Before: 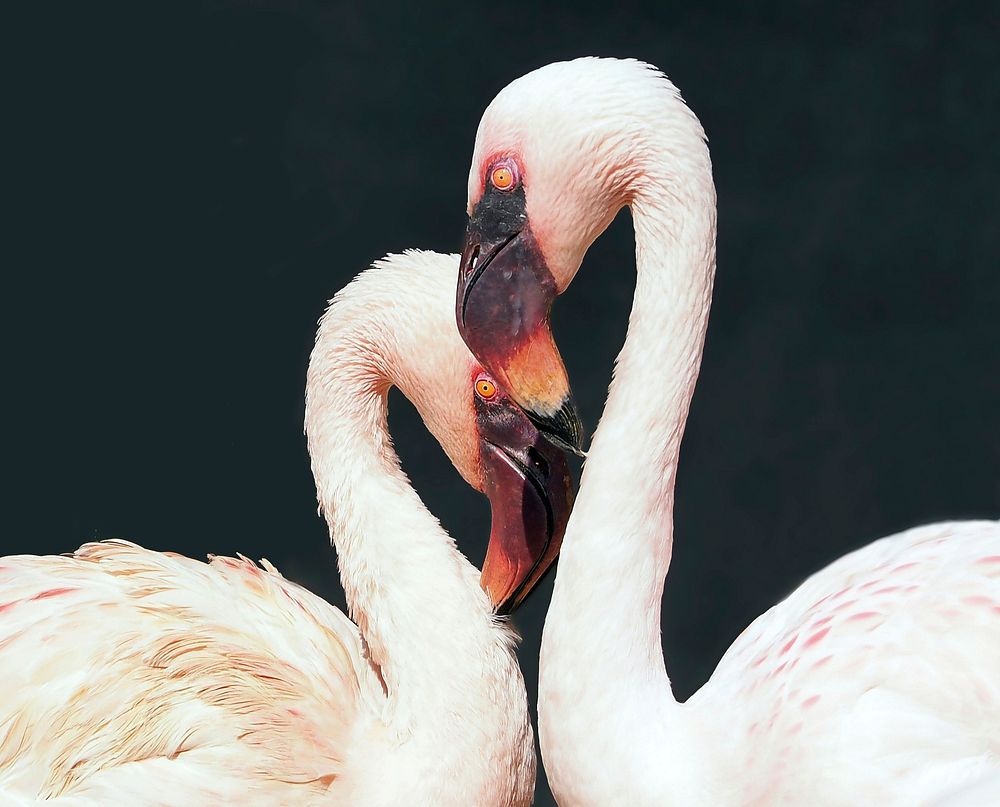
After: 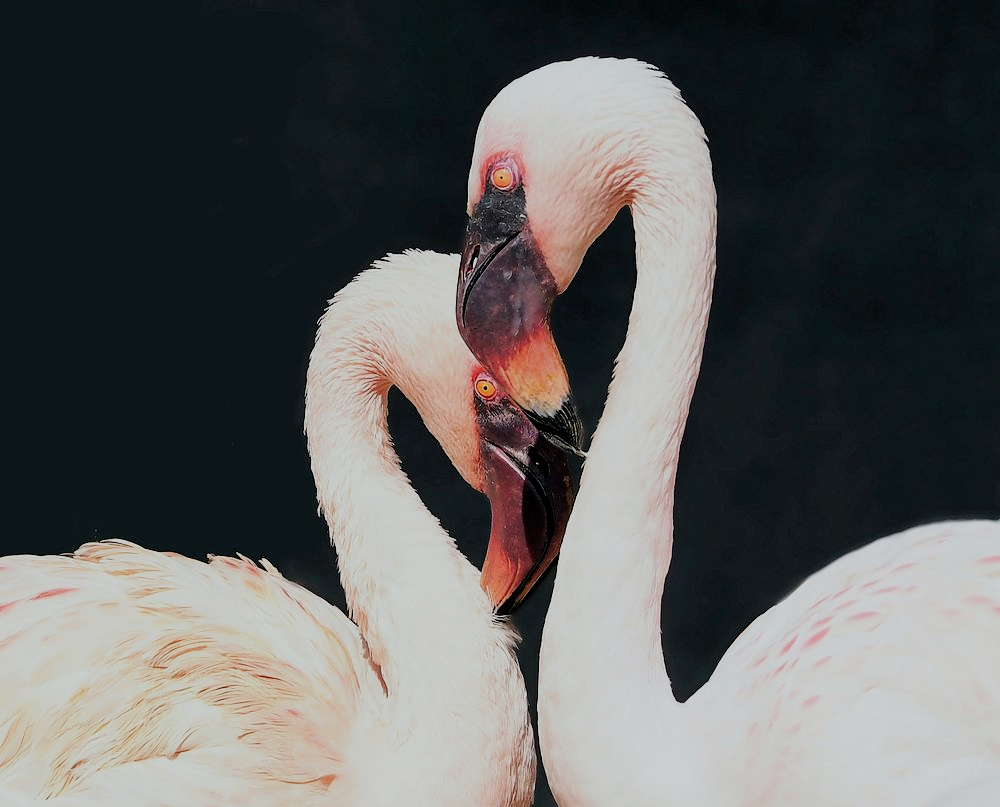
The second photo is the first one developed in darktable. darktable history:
filmic rgb: black relative exposure -7.22 EV, white relative exposure 5.37 EV, threshold 2.95 EV, hardness 3.02, iterations of high-quality reconstruction 0, enable highlight reconstruction true
